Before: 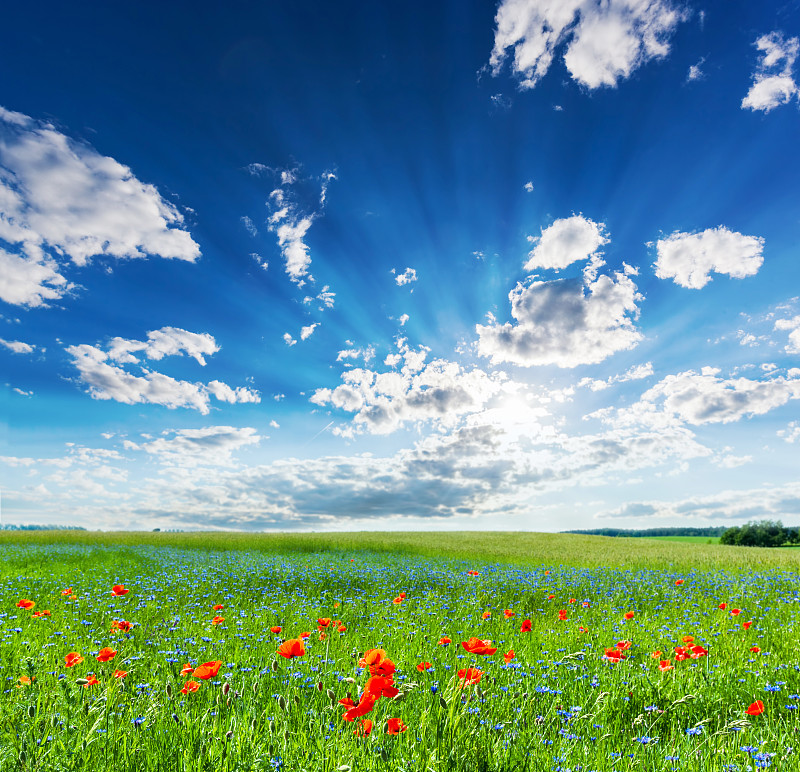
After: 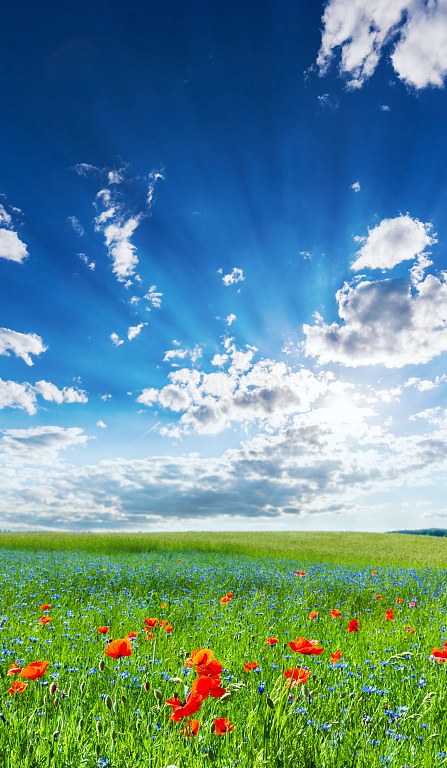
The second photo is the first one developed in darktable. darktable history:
crop: left 21.674%, right 22.086%
white balance: red 0.988, blue 1.017
